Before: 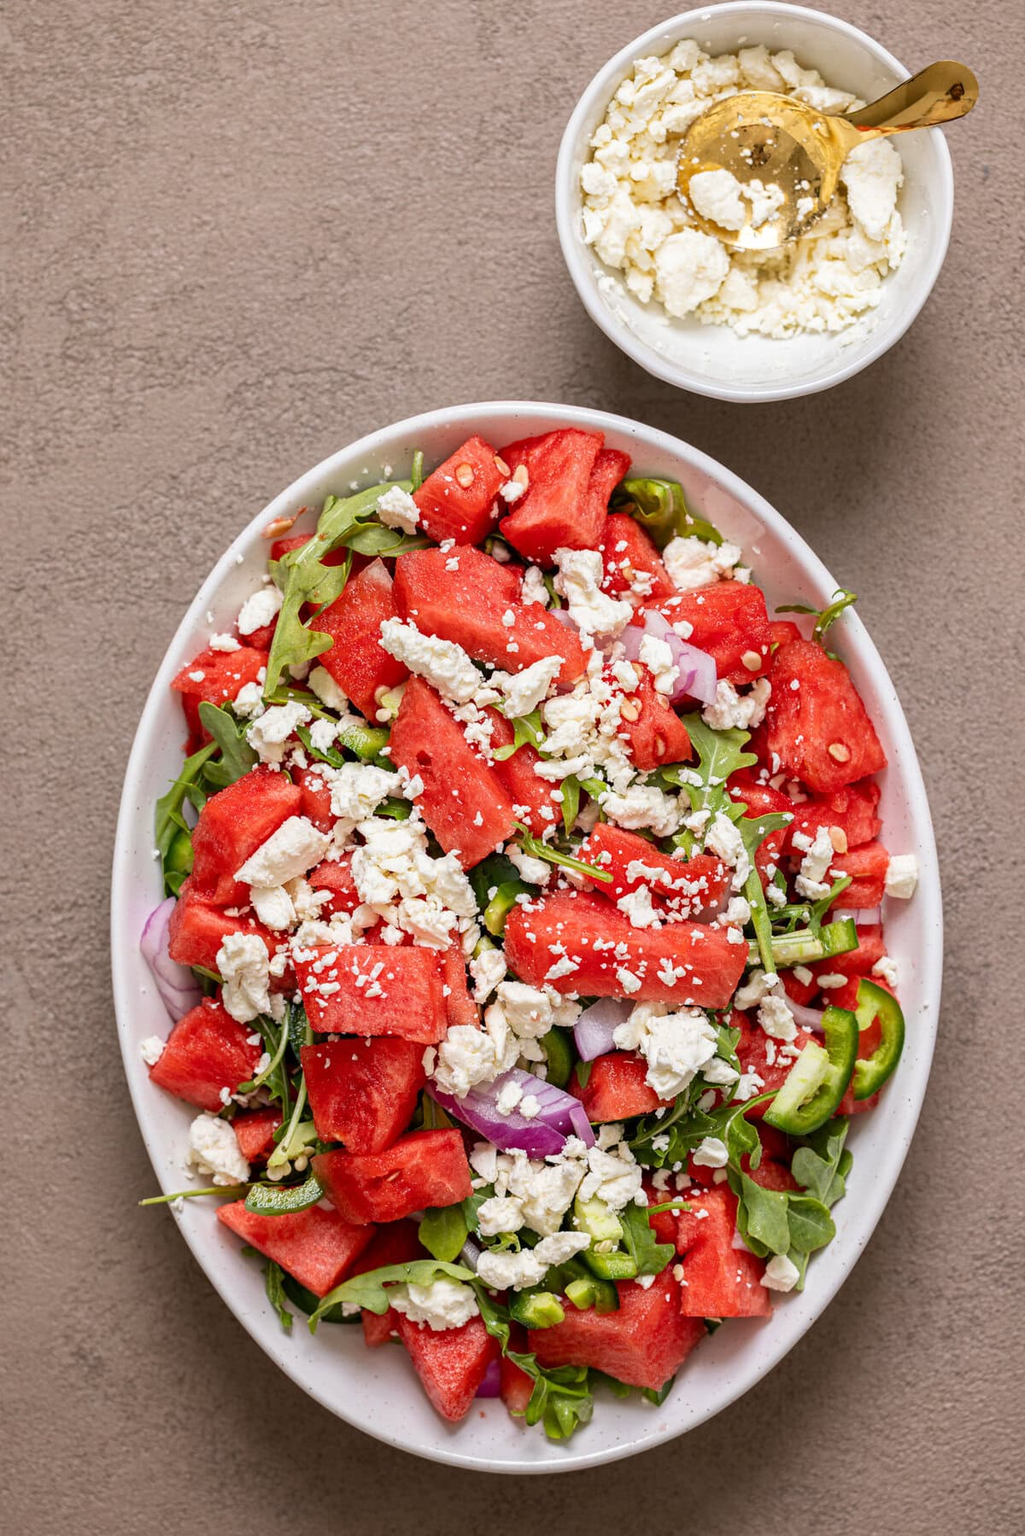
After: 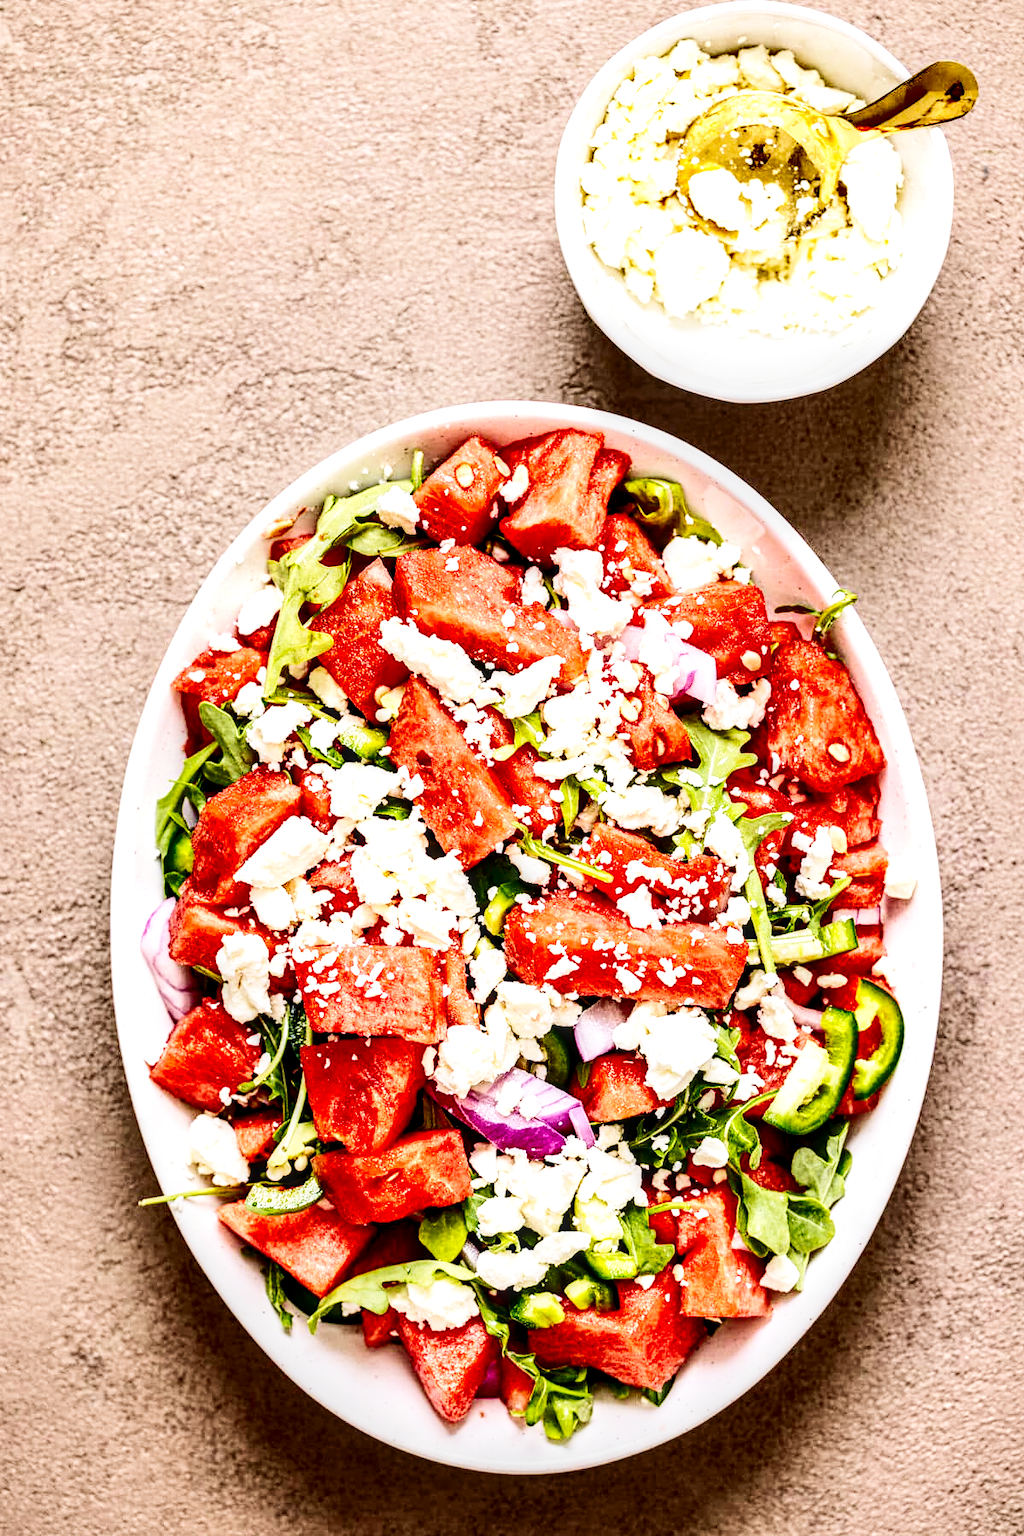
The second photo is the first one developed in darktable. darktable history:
local contrast: detail 154%
velvia: on, module defaults
shadows and highlights: shadows 40, highlights -54, highlights color adjustment 46%, low approximation 0.01, soften with gaussian
contrast brightness saturation: contrast 0.28
base curve: curves: ch0 [(0, 0) (0, 0) (0.002, 0.001) (0.008, 0.003) (0.019, 0.011) (0.037, 0.037) (0.064, 0.11) (0.102, 0.232) (0.152, 0.379) (0.216, 0.524) (0.296, 0.665) (0.394, 0.789) (0.512, 0.881) (0.651, 0.945) (0.813, 0.986) (1, 1)], preserve colors none
